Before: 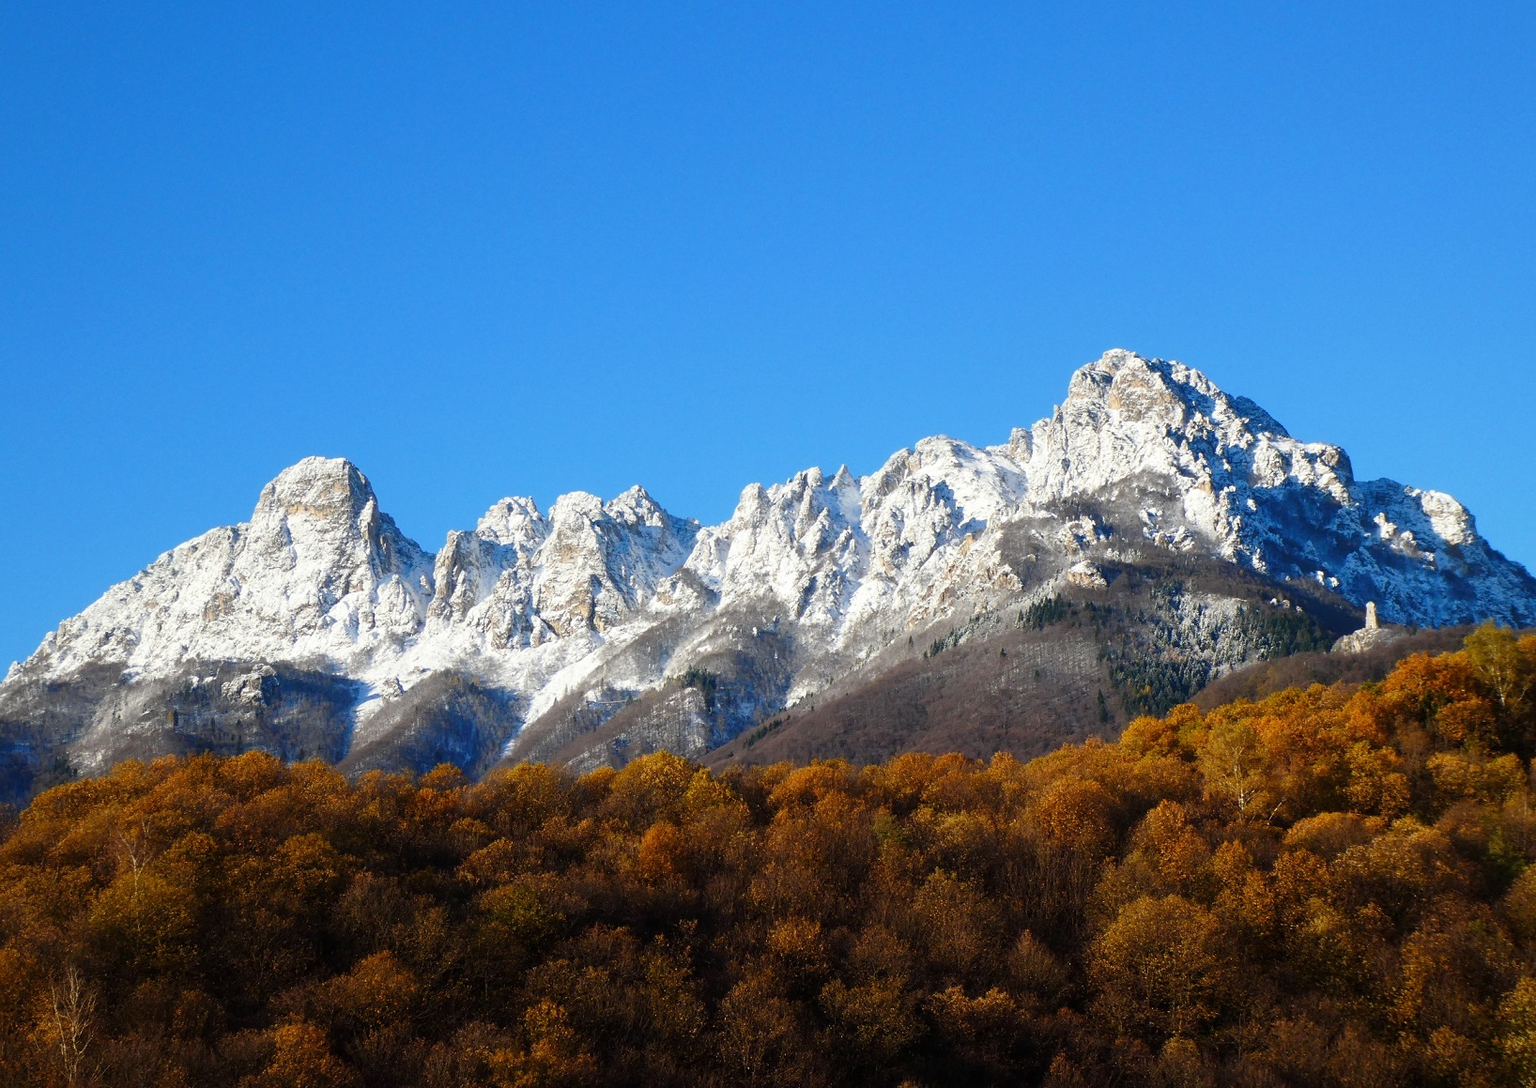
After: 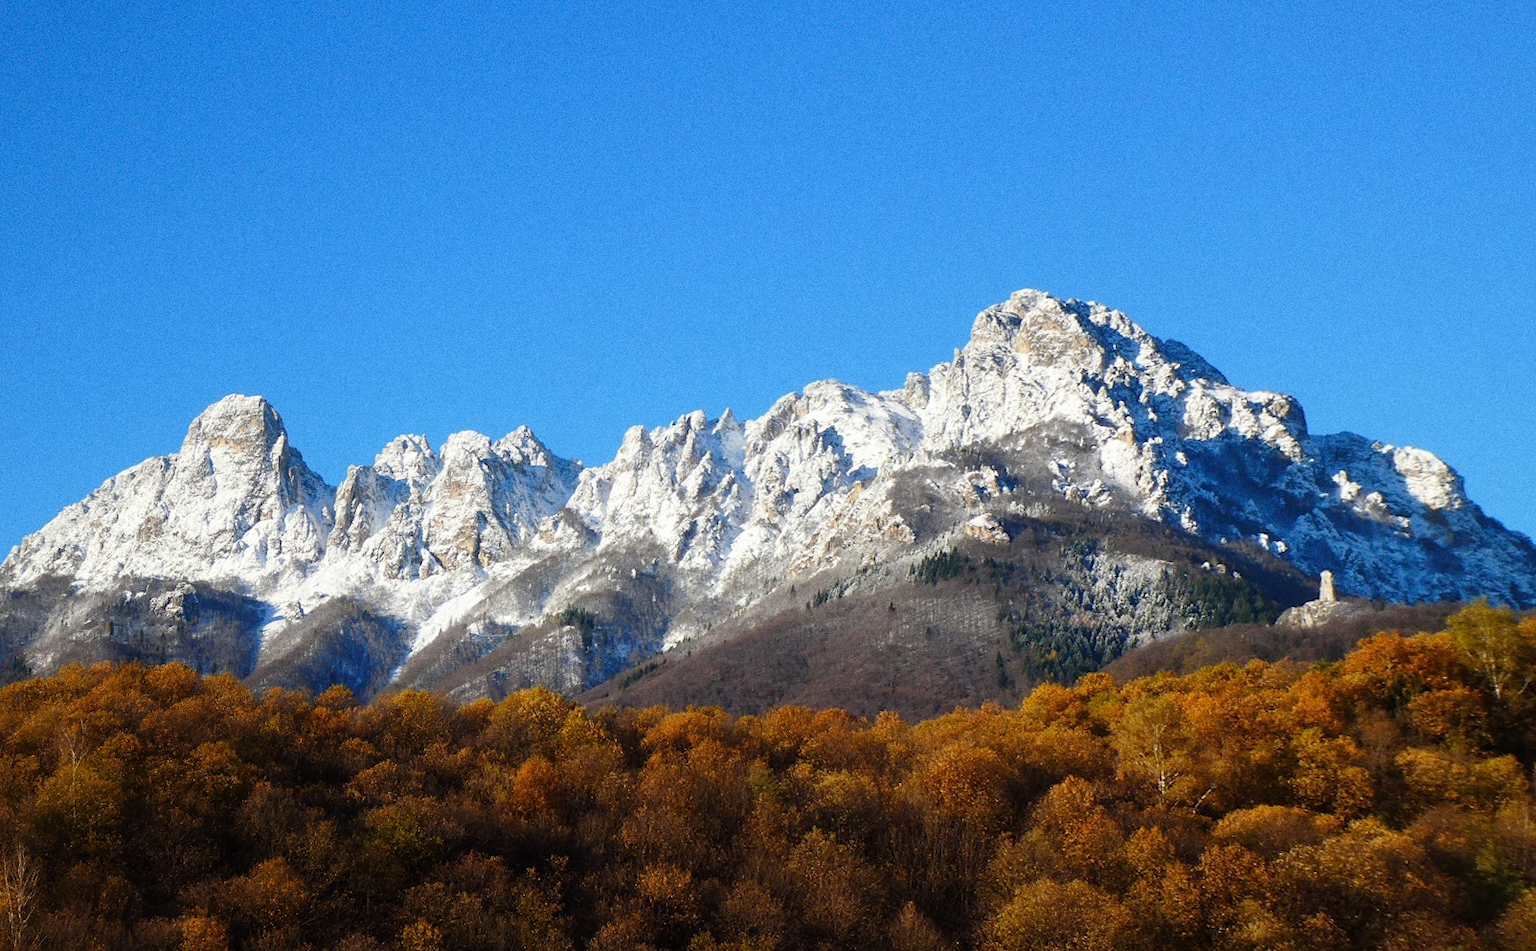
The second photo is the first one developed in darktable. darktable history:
rotate and perspective: rotation 1.69°, lens shift (vertical) -0.023, lens shift (horizontal) -0.291, crop left 0.025, crop right 0.988, crop top 0.092, crop bottom 0.842
grain: coarseness 0.09 ISO
